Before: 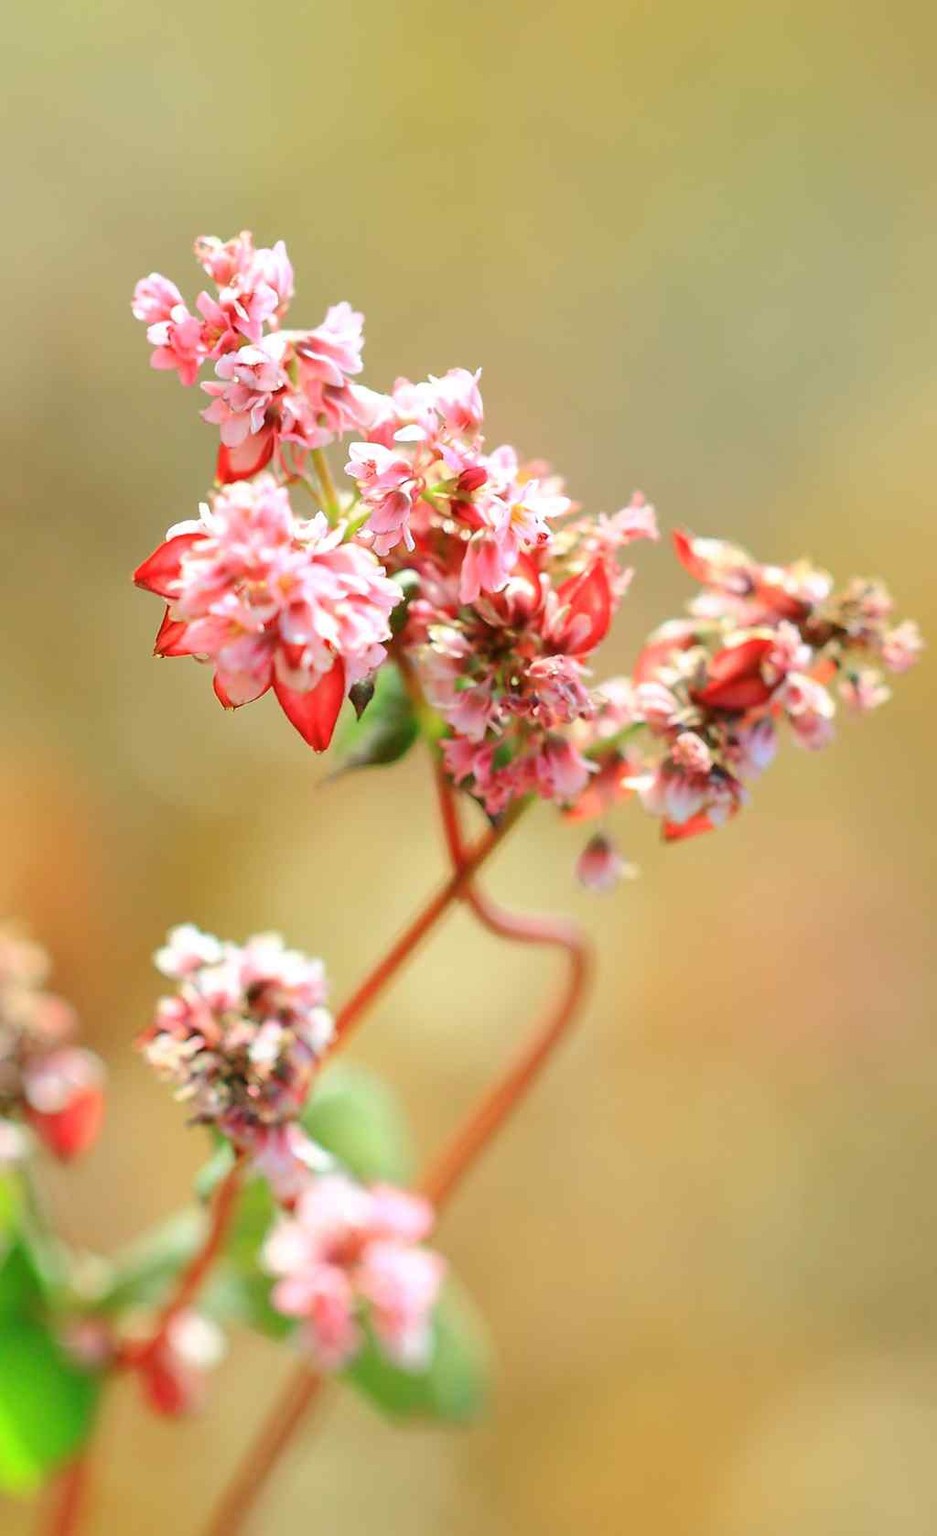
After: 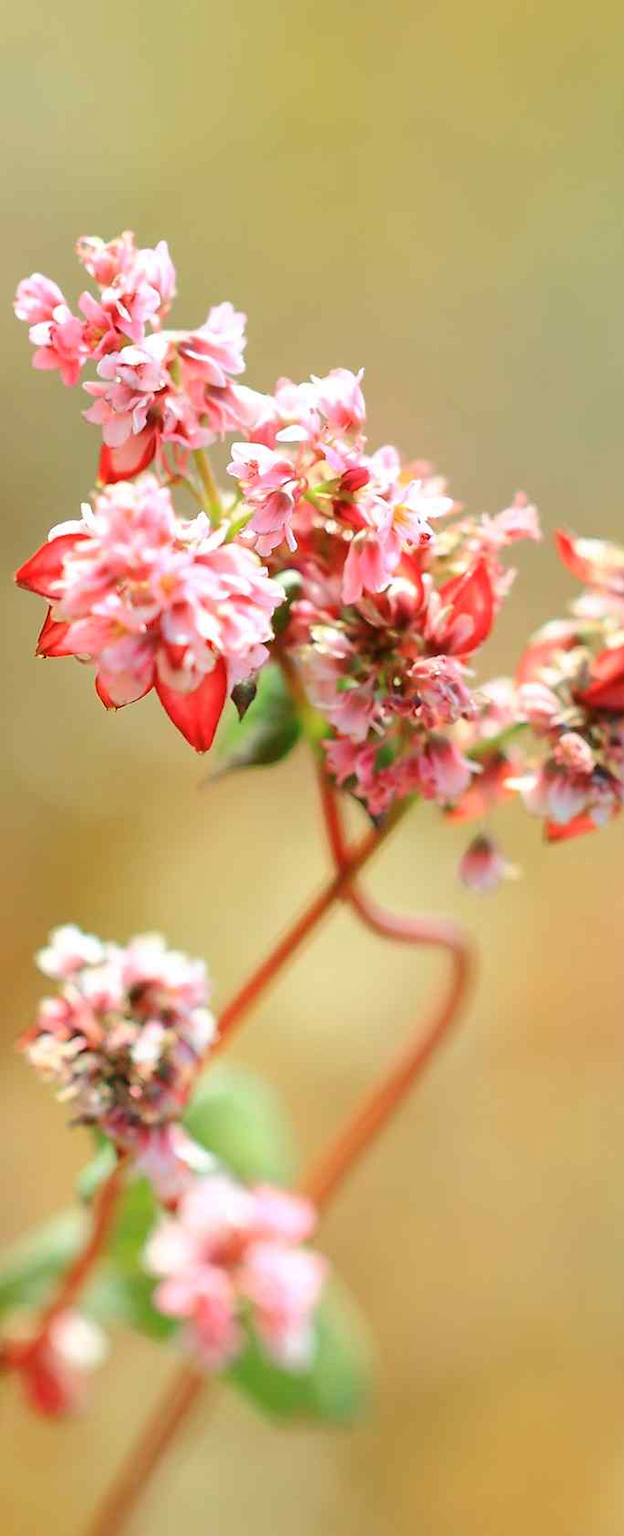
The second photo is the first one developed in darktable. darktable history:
crop and rotate: left 12.612%, right 20.712%
tone equalizer: on, module defaults
